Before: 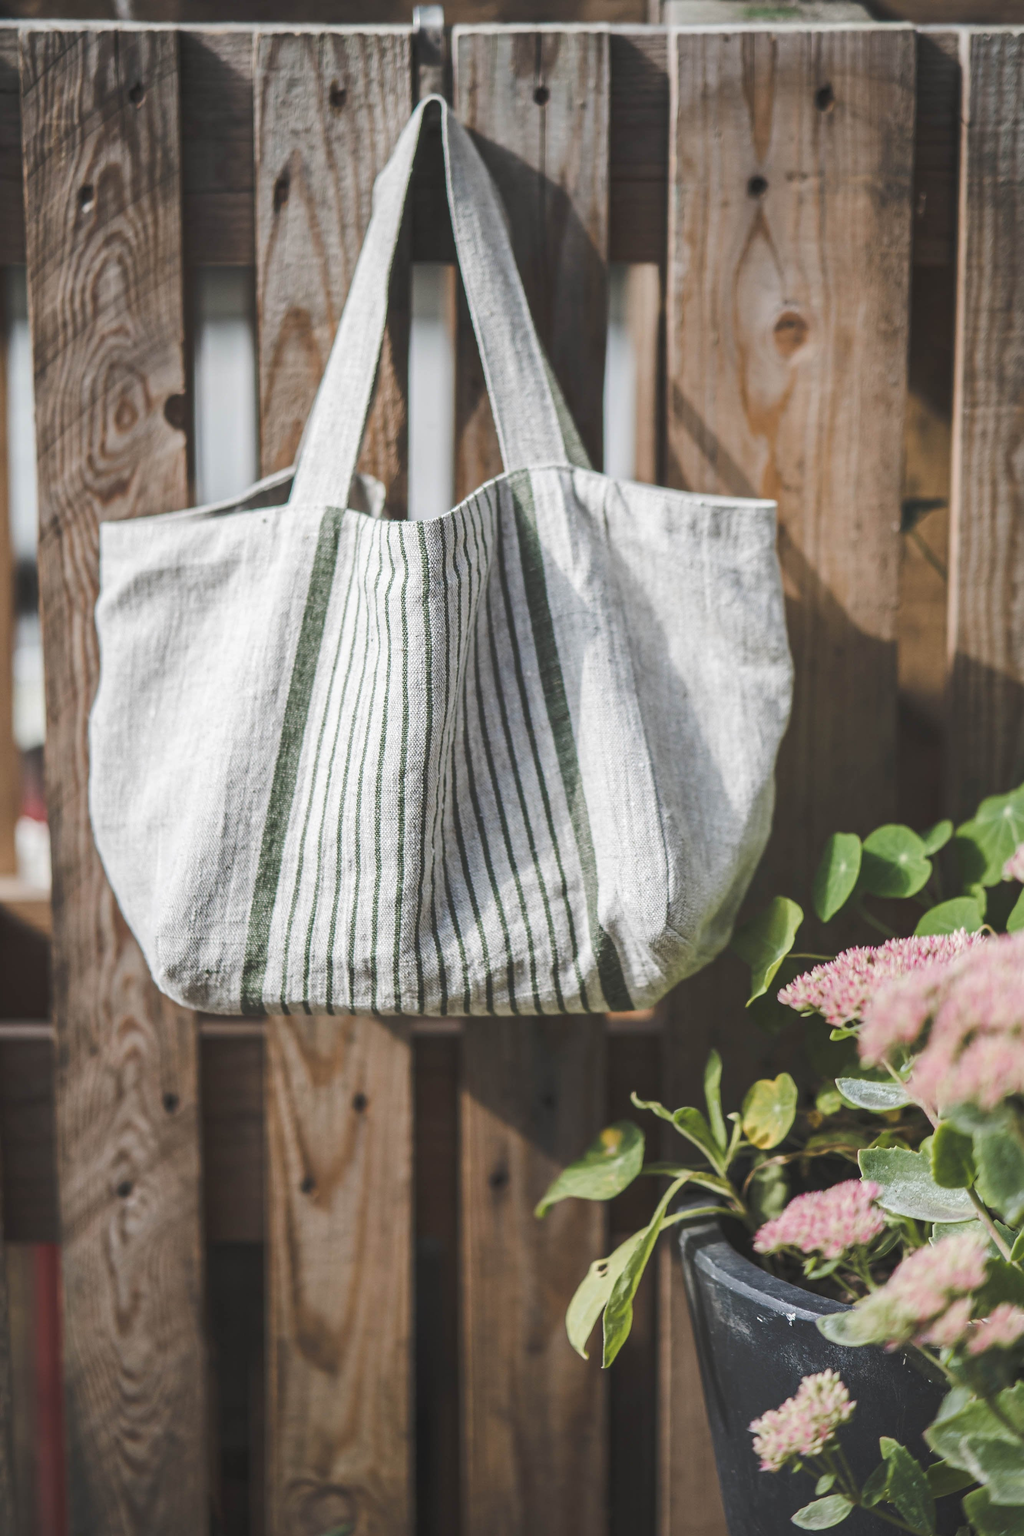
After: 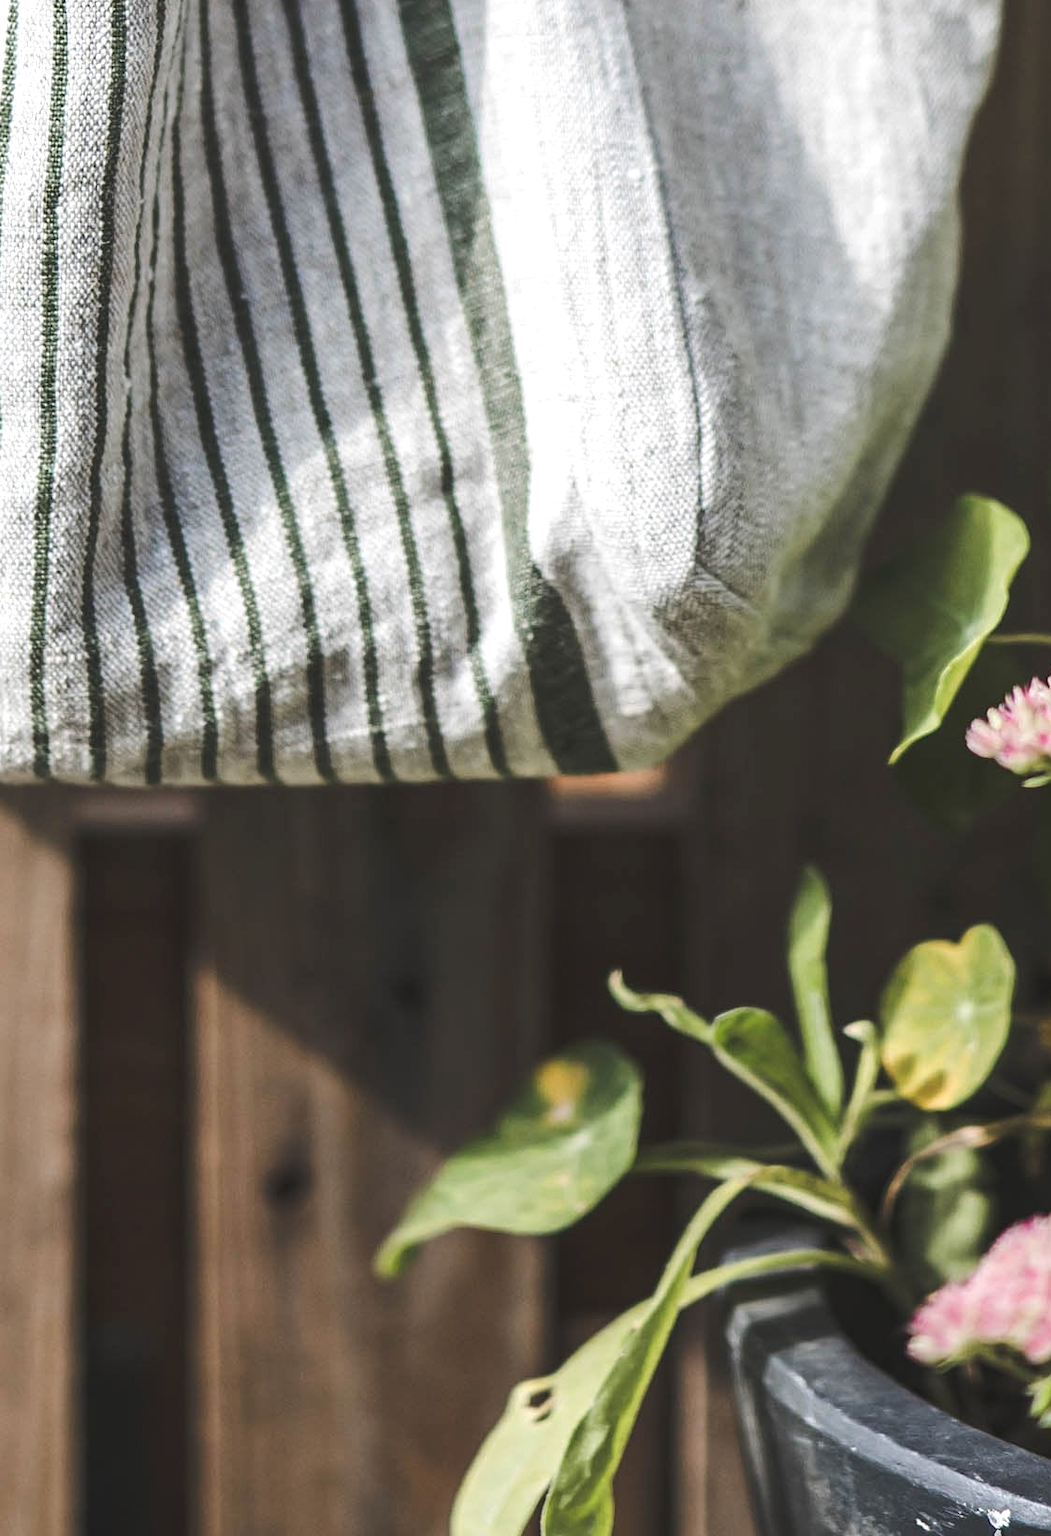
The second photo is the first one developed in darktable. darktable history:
crop: left 37.221%, top 45.169%, right 20.63%, bottom 13.777%
tone equalizer: -8 EV -0.417 EV, -7 EV -0.389 EV, -6 EV -0.333 EV, -5 EV -0.222 EV, -3 EV 0.222 EV, -2 EV 0.333 EV, -1 EV 0.389 EV, +0 EV 0.417 EV, edges refinement/feathering 500, mask exposure compensation -1.57 EV, preserve details no
